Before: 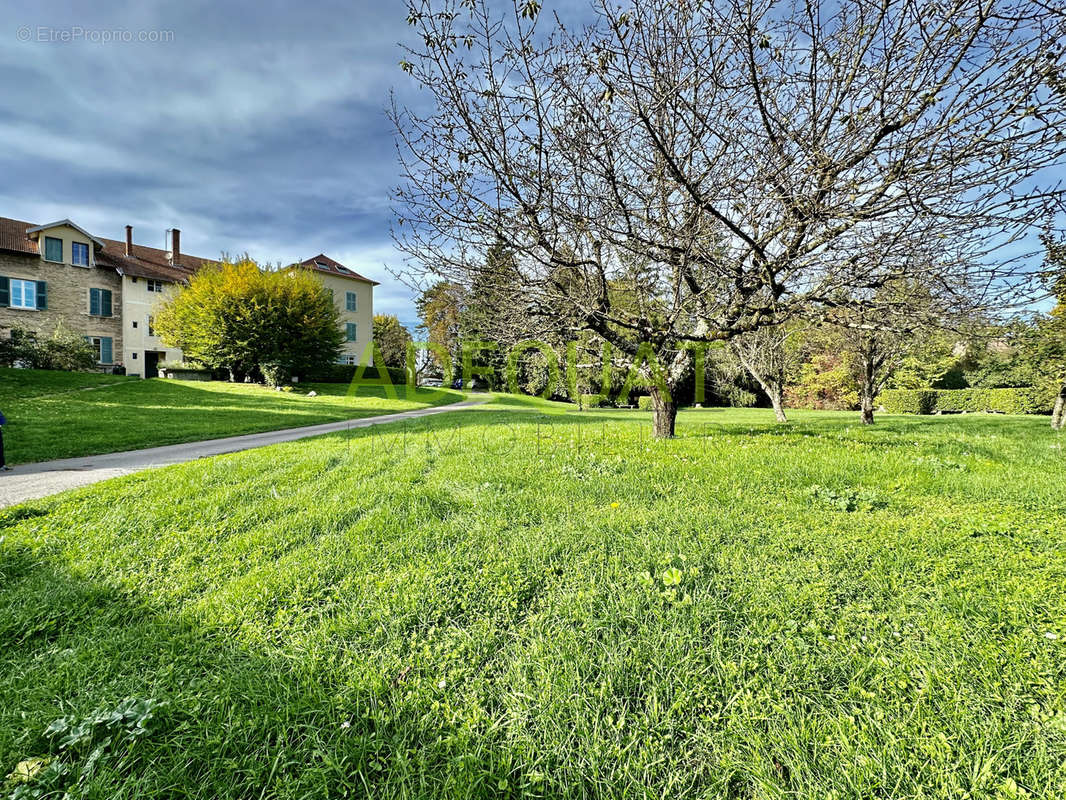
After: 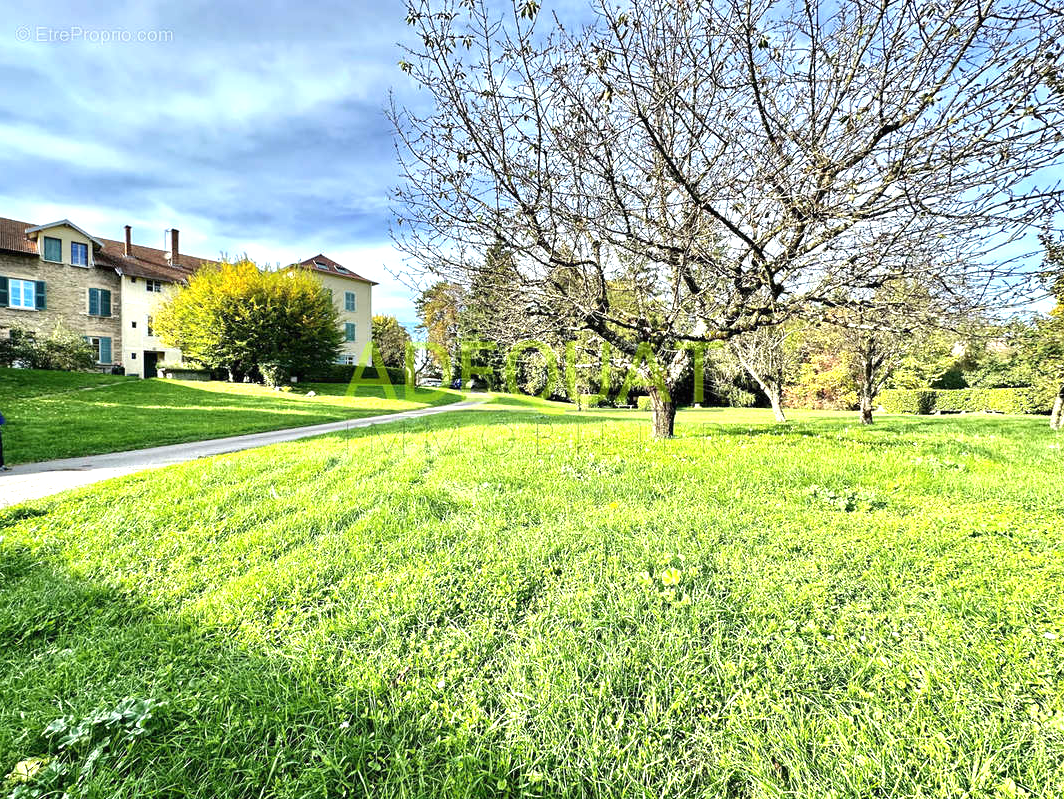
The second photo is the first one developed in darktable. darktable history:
crop and rotate: left 0.144%, bottom 0.007%
exposure: black level correction 0, exposure 0.954 EV, compensate highlight preservation false
